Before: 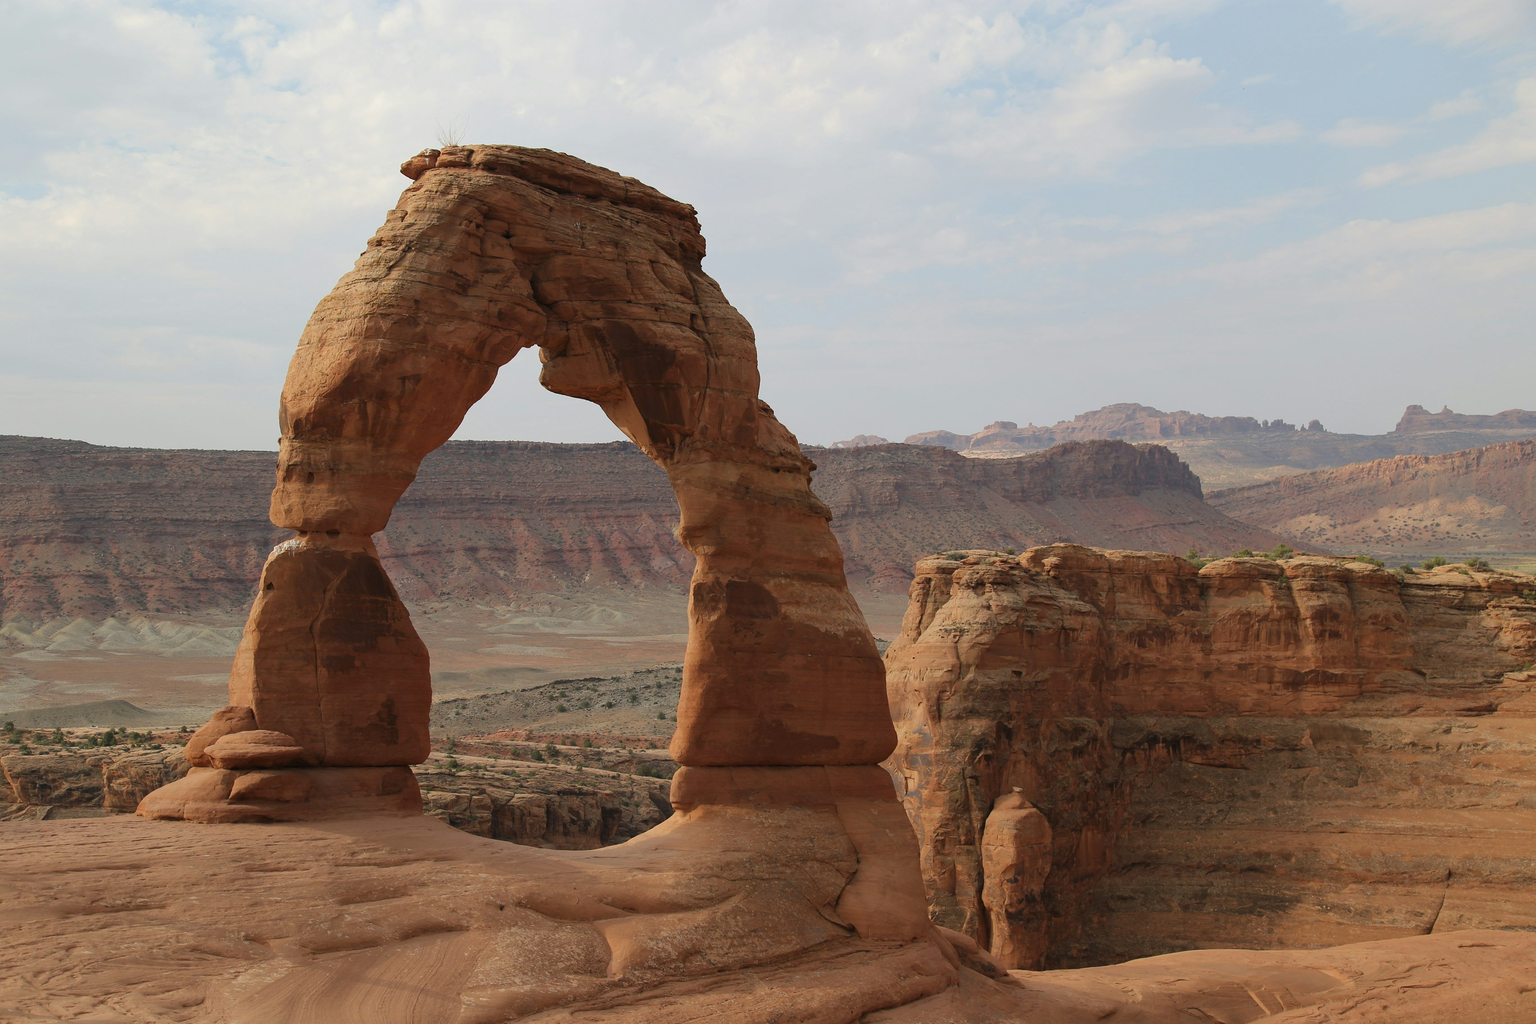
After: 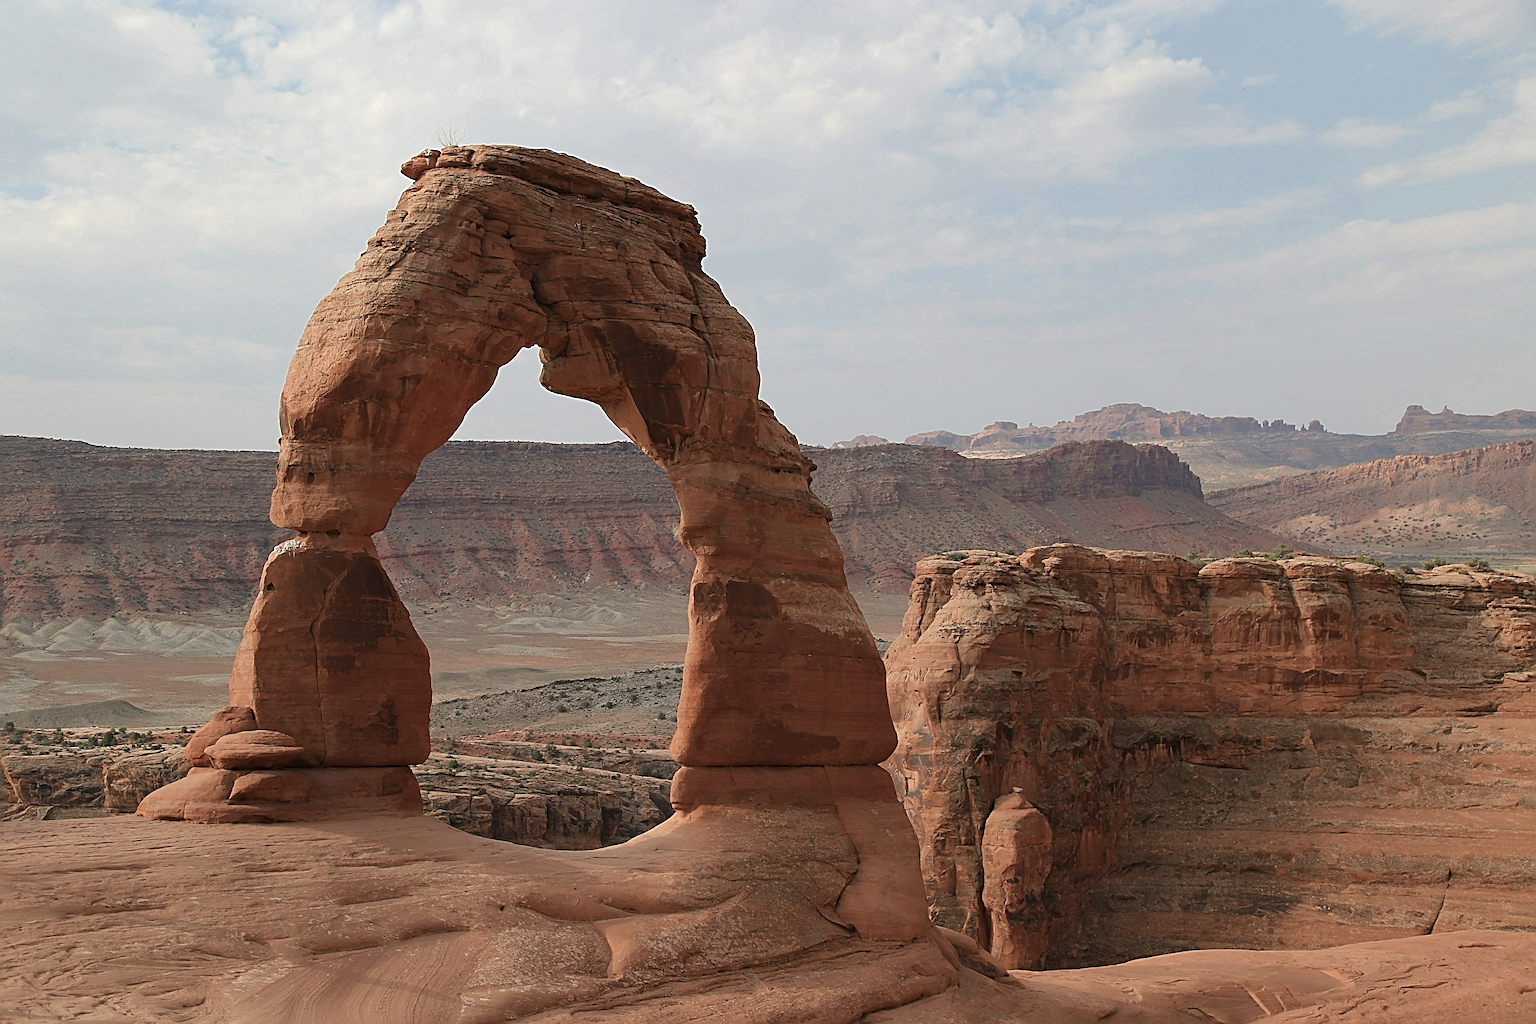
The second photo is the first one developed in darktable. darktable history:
sharpen: radius 3.677, amount 0.937
color zones: curves: ch0 [(0, 0.473) (0.001, 0.473) (0.226, 0.548) (0.4, 0.589) (0.525, 0.54) (0.728, 0.403) (0.999, 0.473) (1, 0.473)]; ch1 [(0, 0.619) (0.001, 0.619) (0.234, 0.388) (0.4, 0.372) (0.528, 0.422) (0.732, 0.53) (0.999, 0.619) (1, 0.619)]; ch2 [(0, 0.547) (0.001, 0.547) (0.226, 0.45) (0.4, 0.525) (0.525, 0.585) (0.8, 0.511) (0.999, 0.547) (1, 0.547)]
